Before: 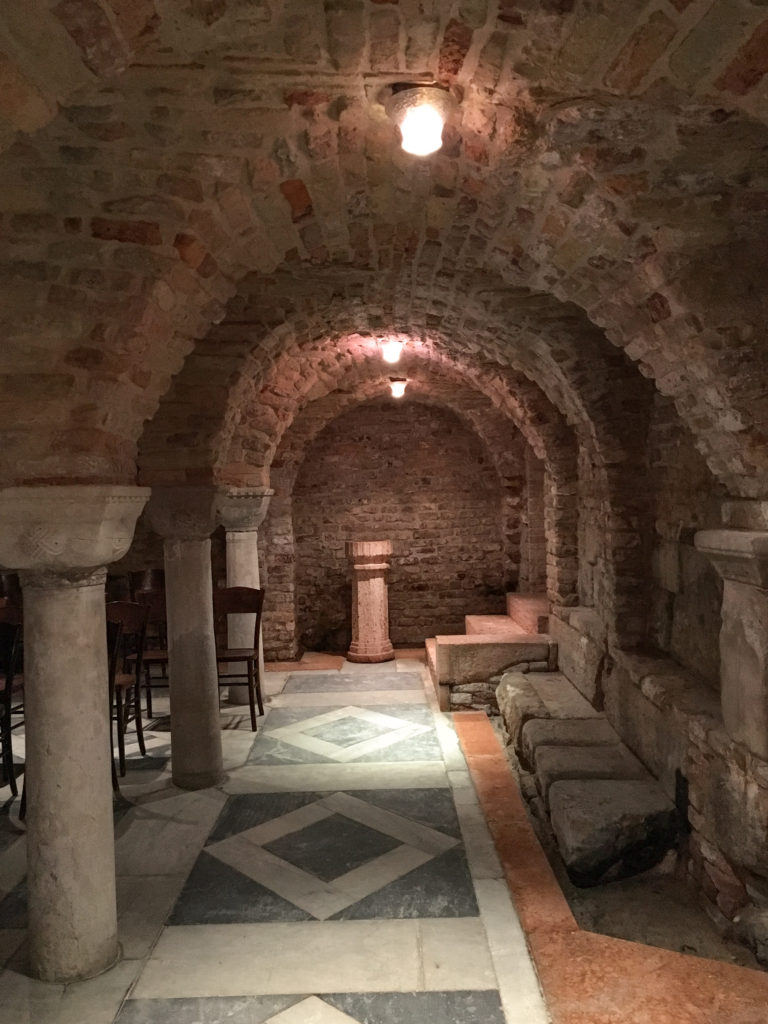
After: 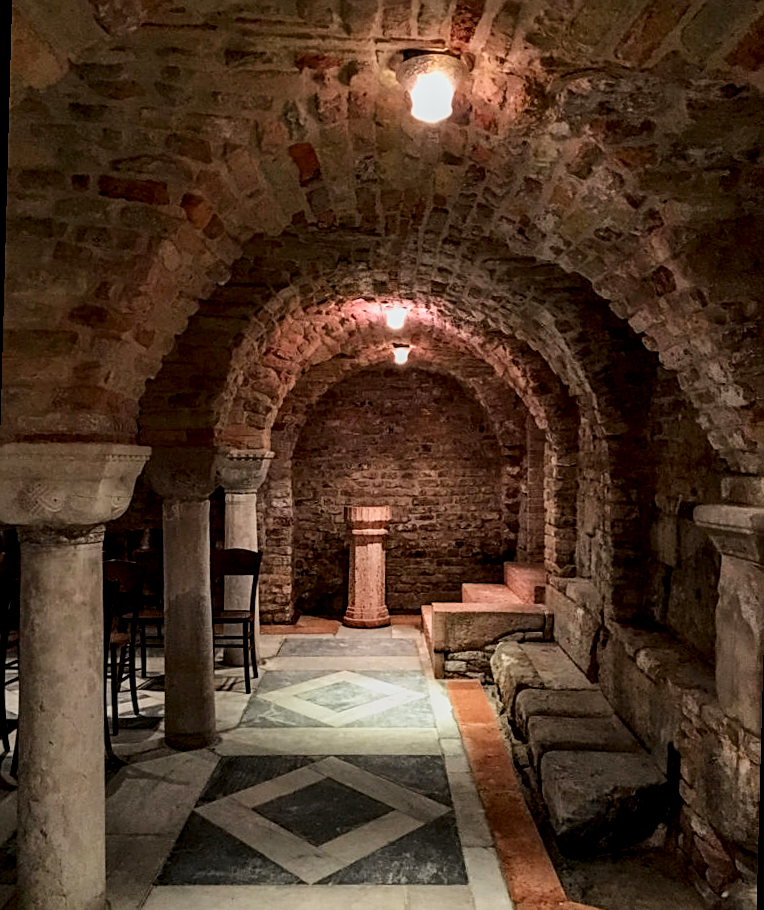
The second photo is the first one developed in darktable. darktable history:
rotate and perspective: rotation 1.57°, crop left 0.018, crop right 0.982, crop top 0.039, crop bottom 0.961
filmic rgb: black relative exposure -7.65 EV, white relative exposure 4.56 EV, hardness 3.61, color science v6 (2022)
contrast brightness saturation: contrast 0.07, brightness -0.14, saturation 0.11
sharpen: radius 1.967
exposure: black level correction 0.001, exposure 0.5 EV, compensate exposure bias true, compensate highlight preservation false
crop: top 0.448%, right 0.264%, bottom 5.045%
contrast equalizer: octaves 7, y [[0.6 ×6], [0.55 ×6], [0 ×6], [0 ×6], [0 ×6]], mix 0.3
local contrast: on, module defaults
